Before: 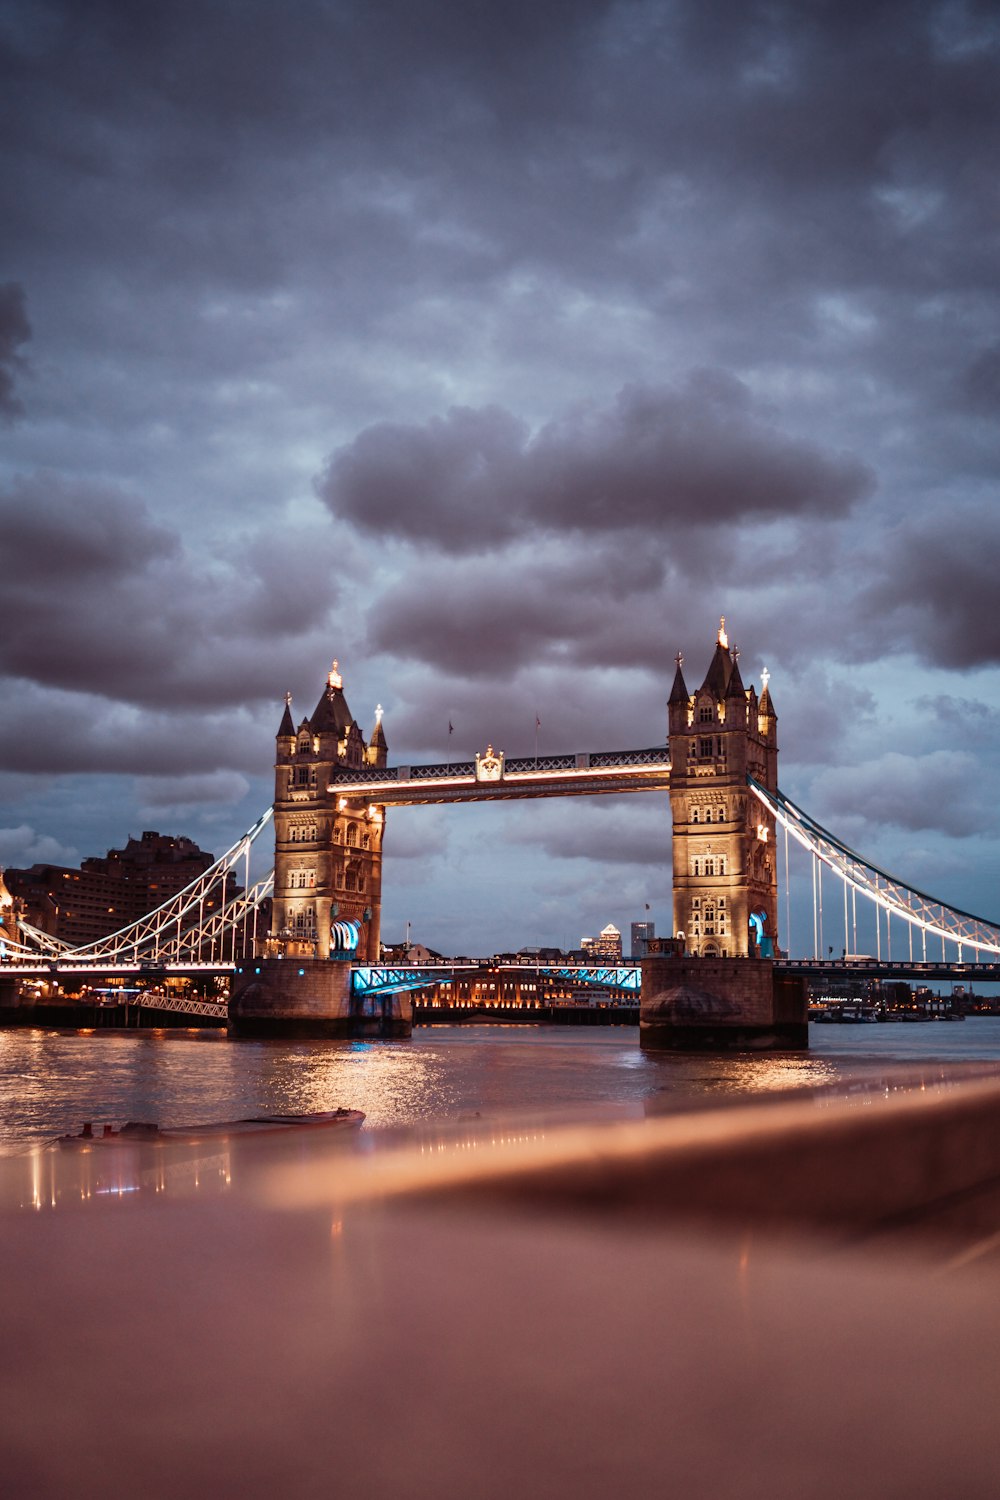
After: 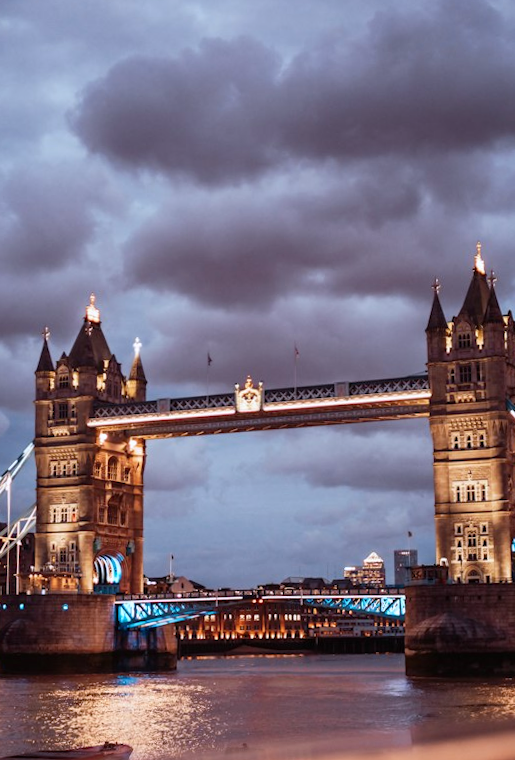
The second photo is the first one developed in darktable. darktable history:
white balance: red 0.984, blue 1.059
rotate and perspective: rotation -1.24°, automatic cropping off
shadows and highlights: shadows -23.08, highlights 46.15, soften with gaussian
crop: left 25%, top 25%, right 25%, bottom 25%
